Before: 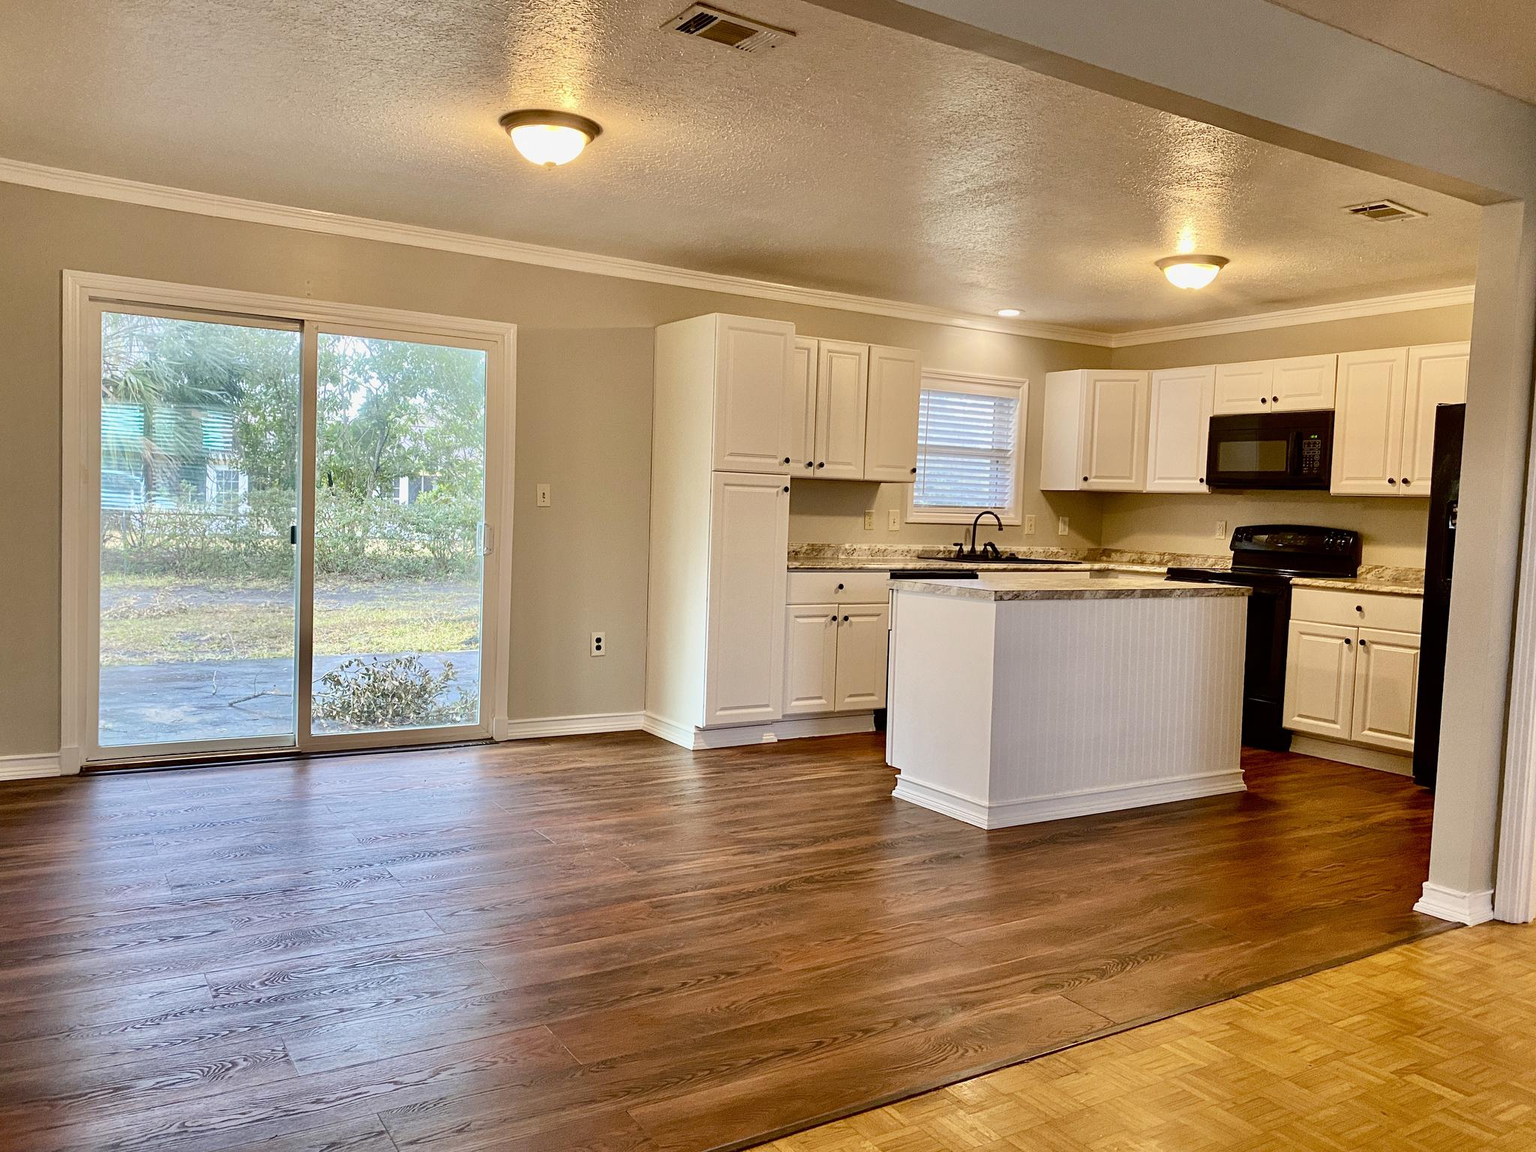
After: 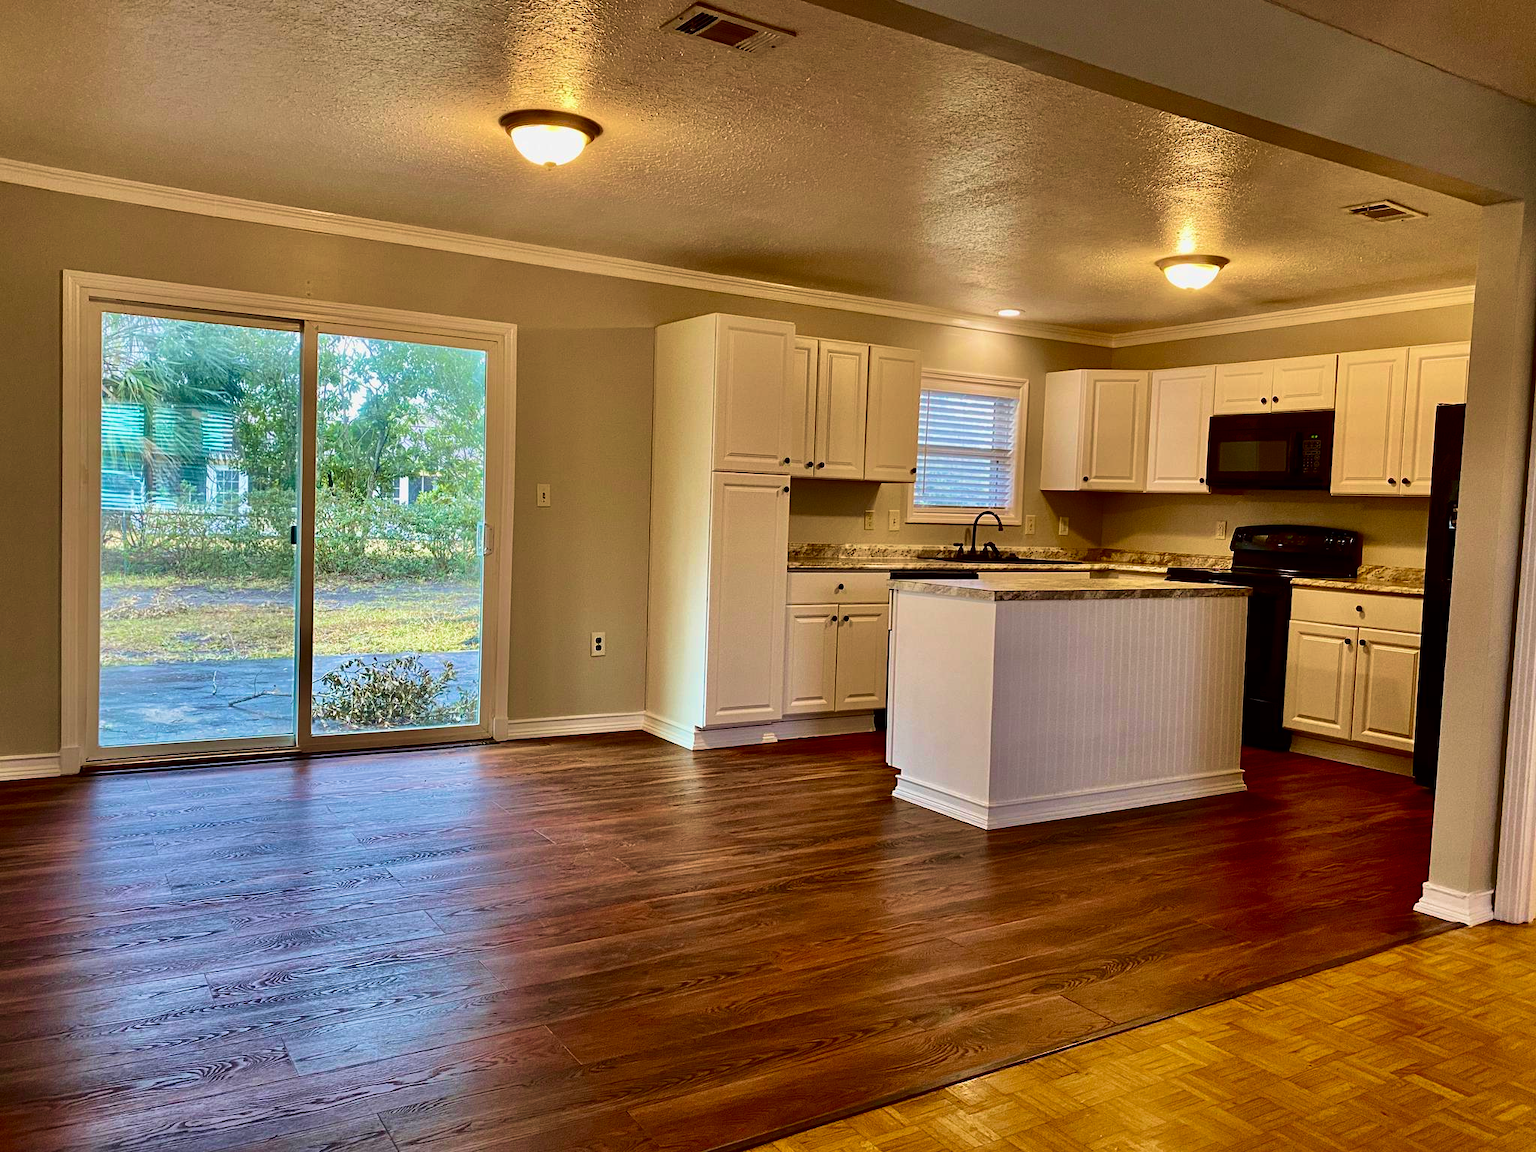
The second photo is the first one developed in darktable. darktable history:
velvia: strength 45%
contrast brightness saturation: contrast 0.1, brightness -0.26, saturation 0.14
